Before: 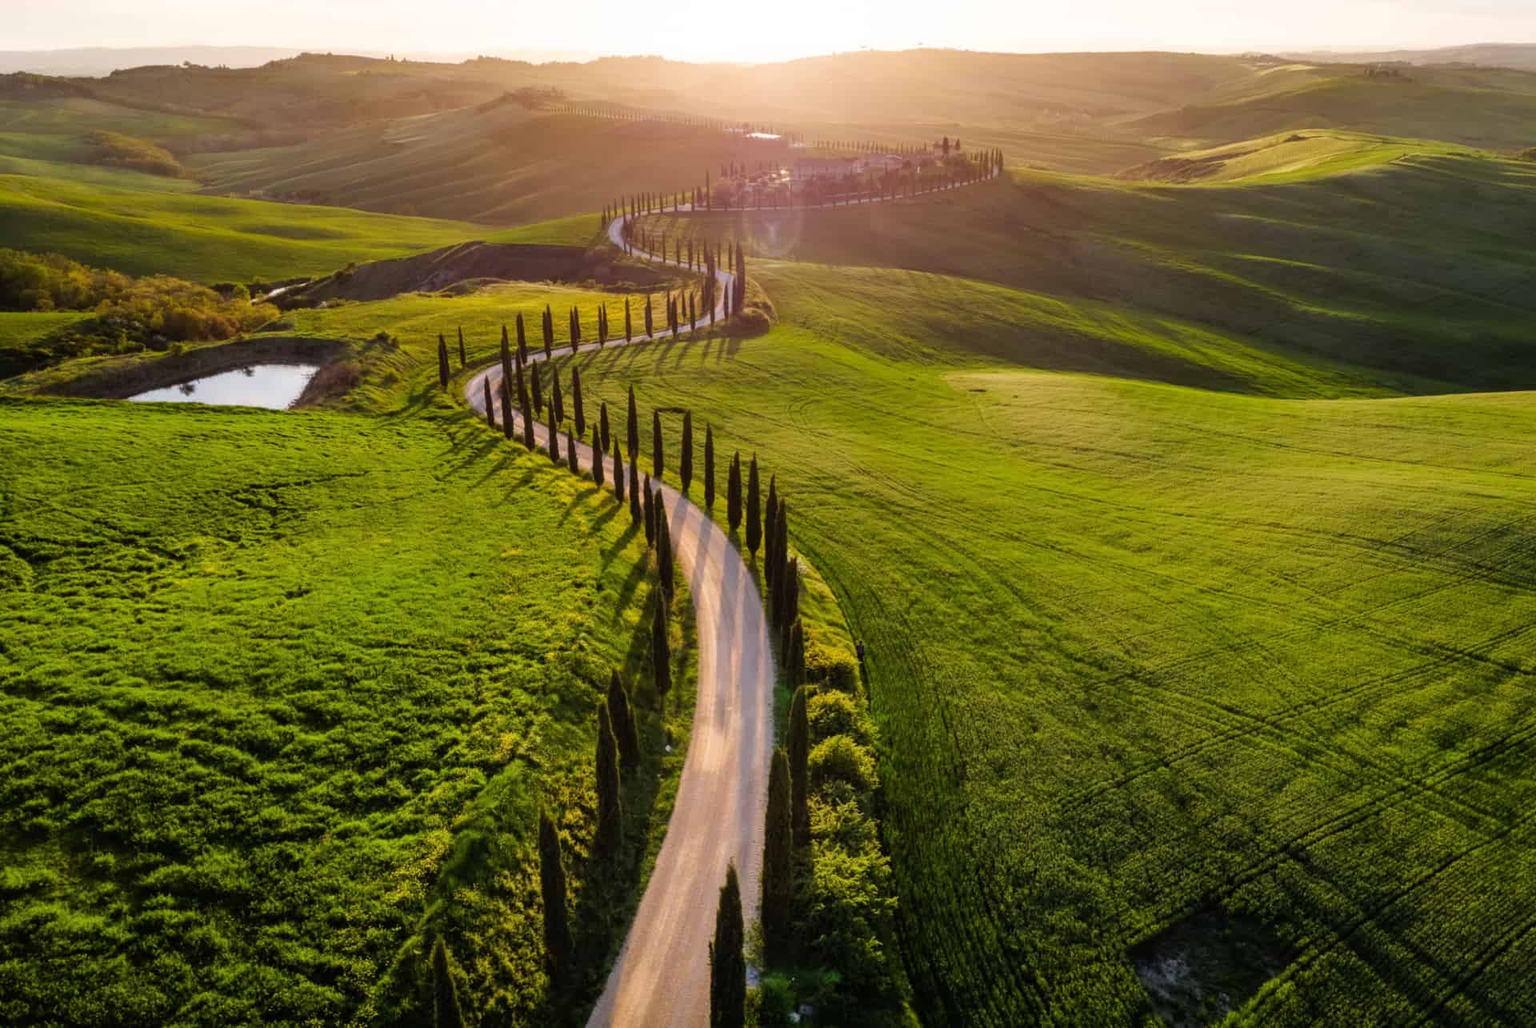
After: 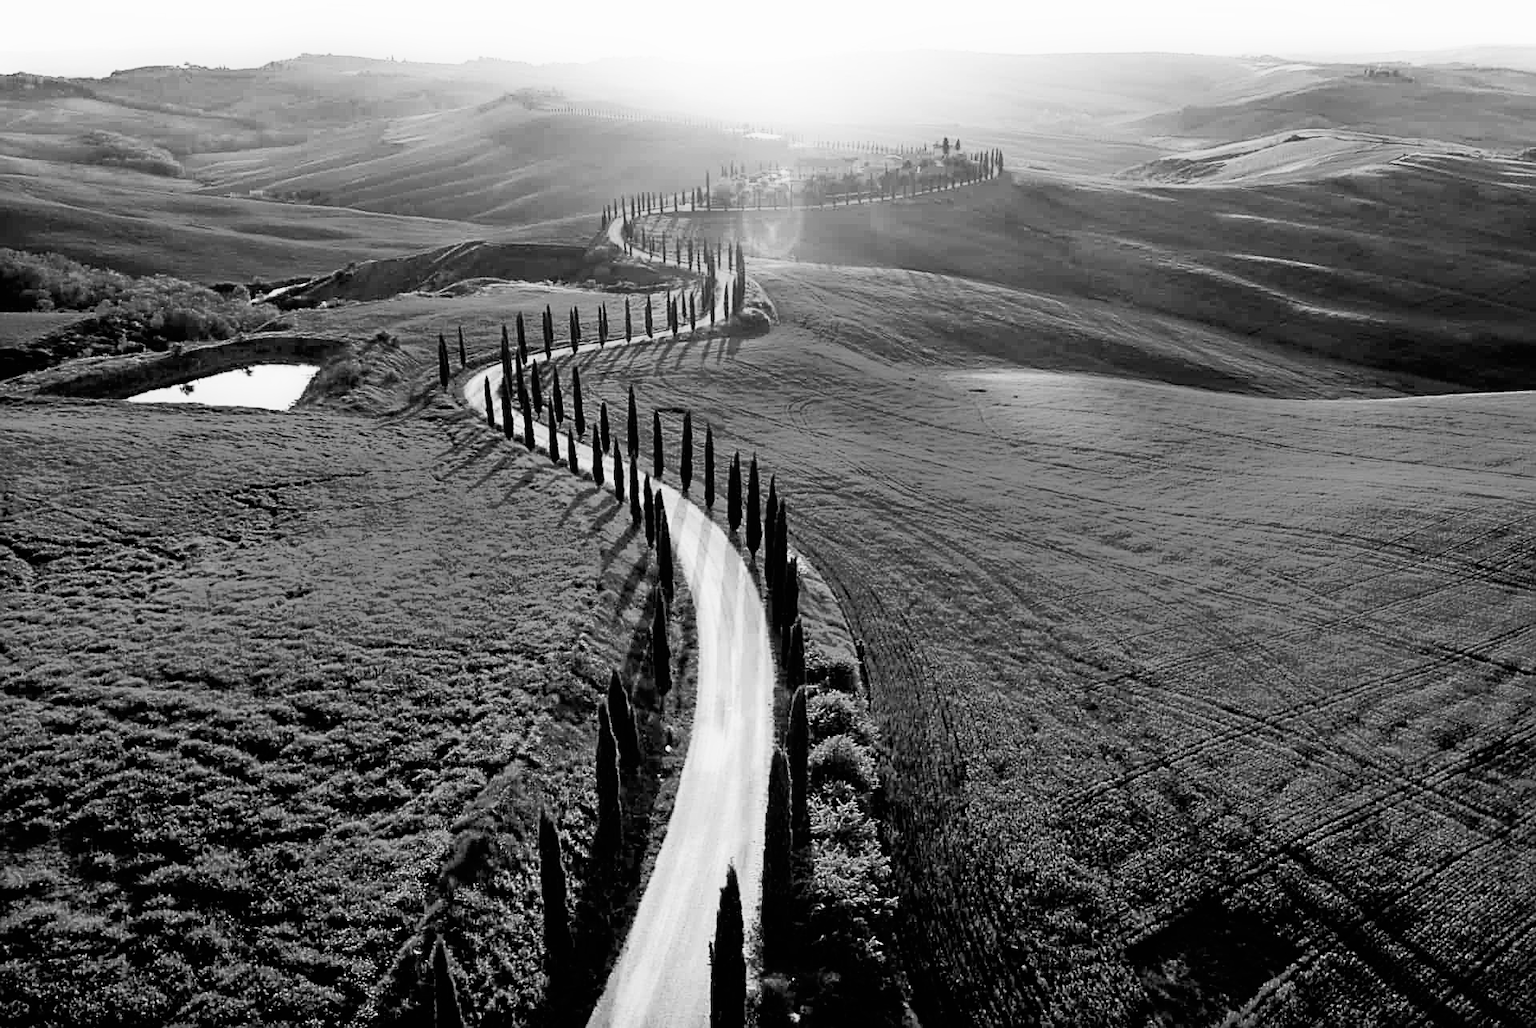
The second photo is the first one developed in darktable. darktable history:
sharpen: on, module defaults
tone curve: curves: ch0 [(0, 0) (0.118, 0.034) (0.182, 0.124) (0.265, 0.214) (0.504, 0.508) (0.783, 0.825) (1, 1)], color space Lab, linked channels, preserve colors none
base curve: curves: ch0 [(0, 0) (0.007, 0.004) (0.027, 0.03) (0.046, 0.07) (0.207, 0.54) (0.442, 0.872) (0.673, 0.972) (1, 1)], preserve colors none
monochrome: a -11.7, b 1.62, size 0.5, highlights 0.38
